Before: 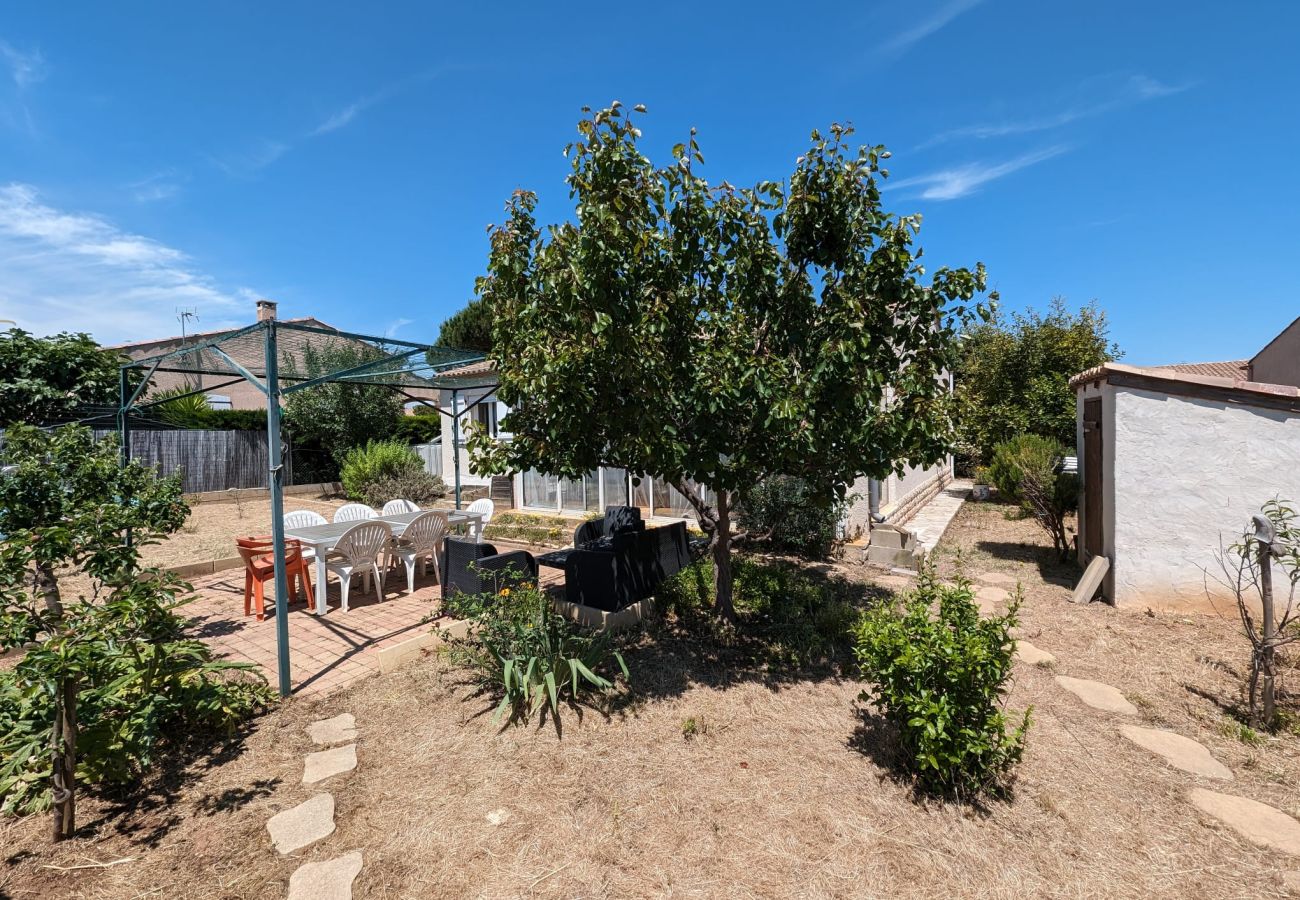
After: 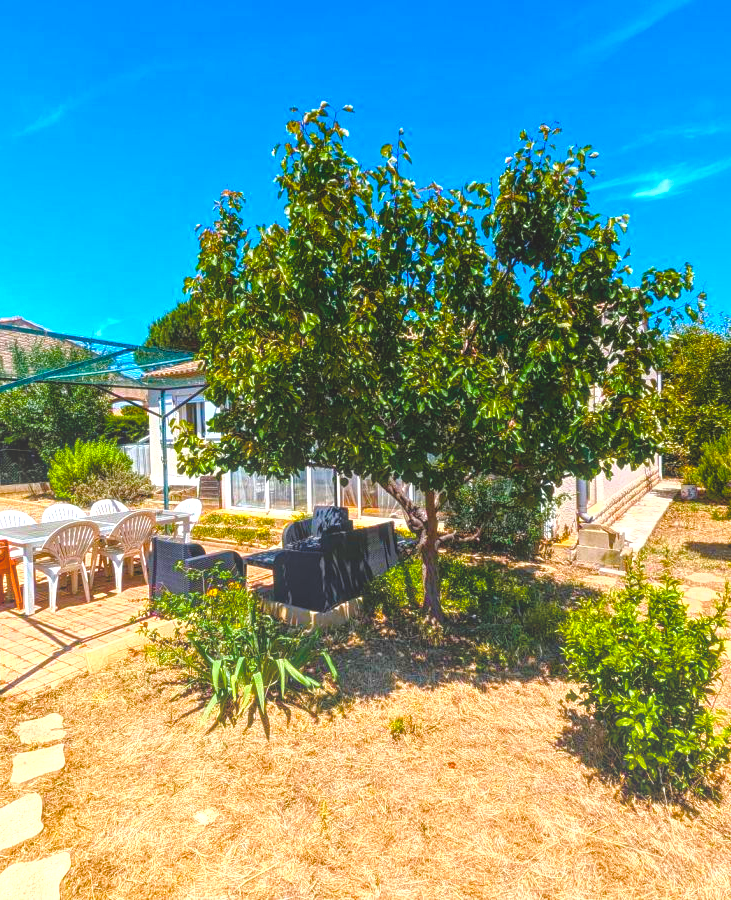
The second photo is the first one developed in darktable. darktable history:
local contrast: highlights 73%, shadows 15%, midtone range 0.197
color balance rgb: linear chroma grading › global chroma 25%, perceptual saturation grading › global saturation 40%, perceptual saturation grading › highlights -50%, perceptual saturation grading › shadows 30%, perceptual brilliance grading › global brilliance 25%, global vibrance 60%
crop and rotate: left 22.516%, right 21.234%
